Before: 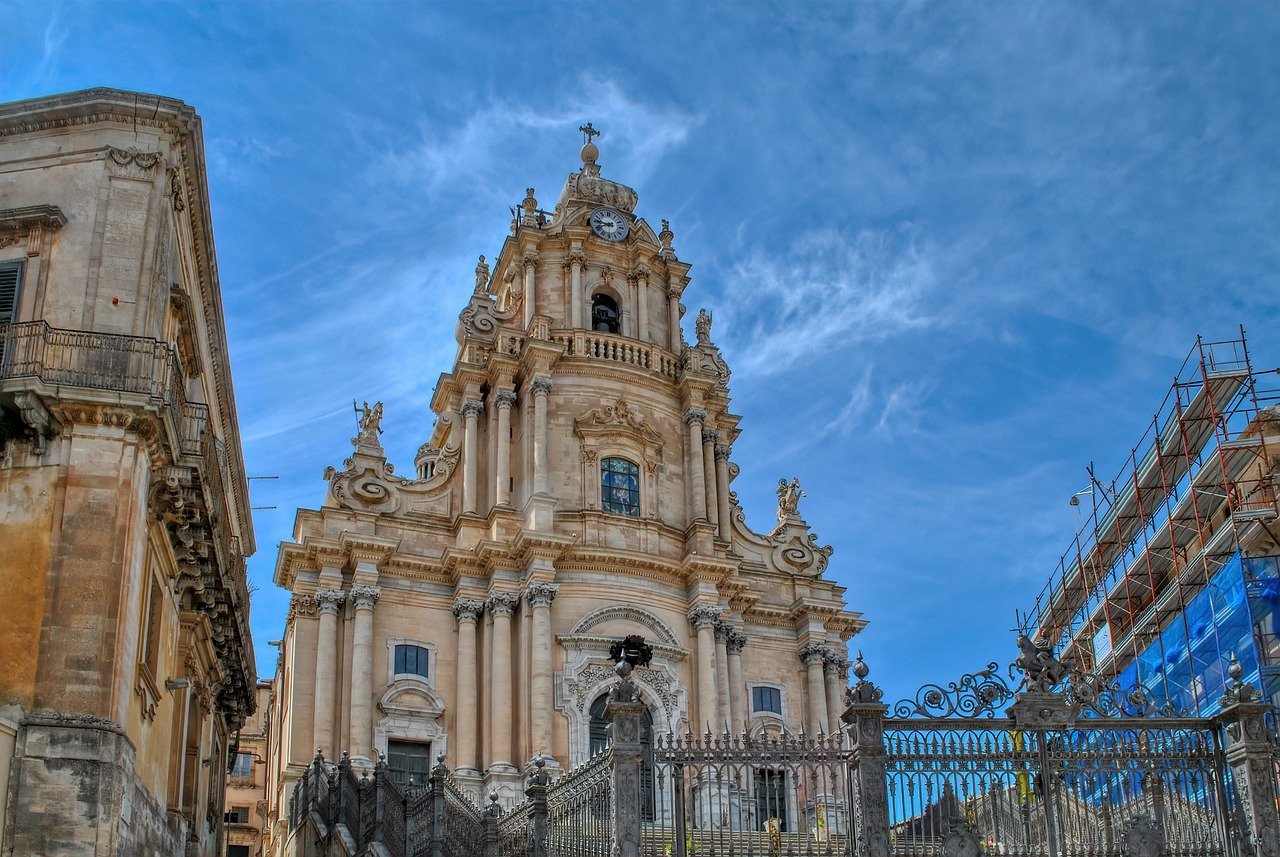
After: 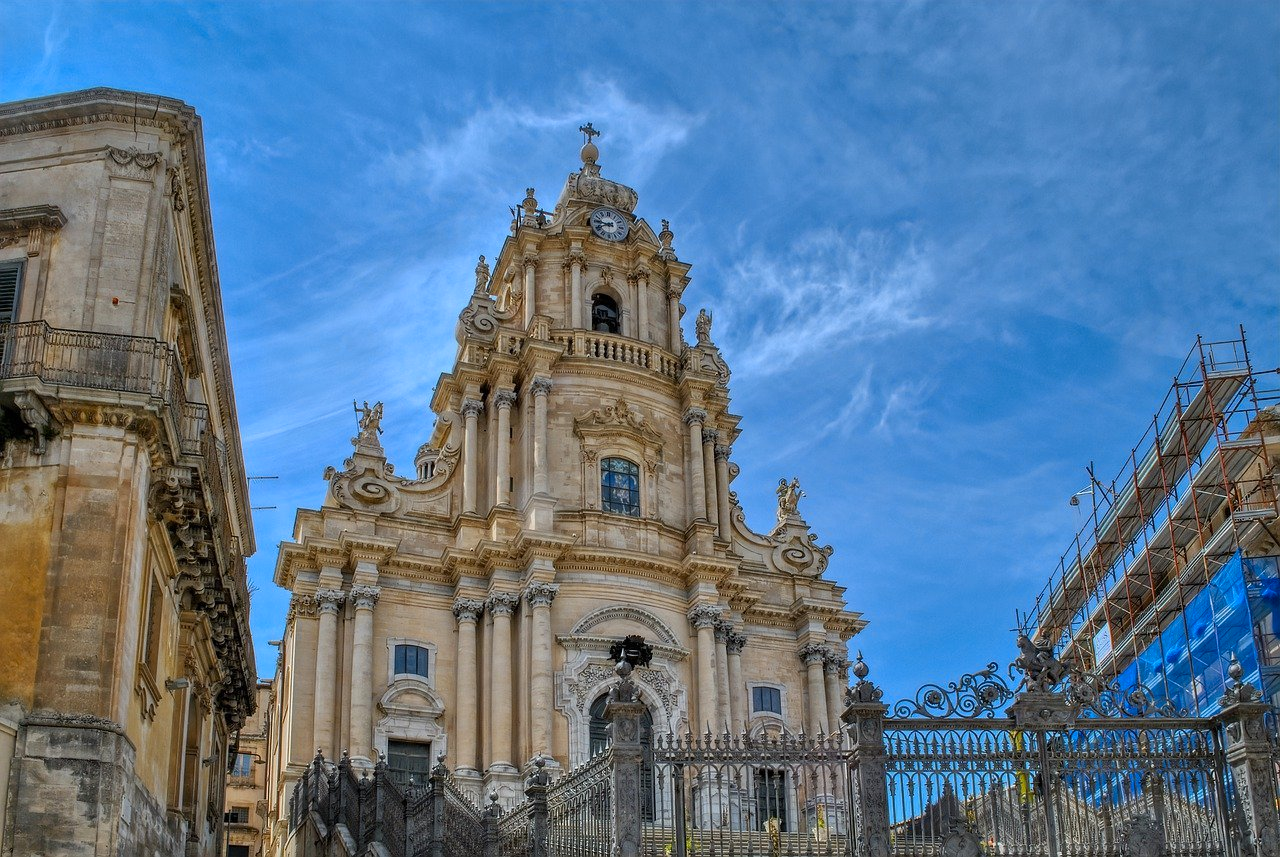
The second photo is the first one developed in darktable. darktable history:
color contrast: green-magenta contrast 0.8, blue-yellow contrast 1.1, unbound 0
white balance: emerald 1
